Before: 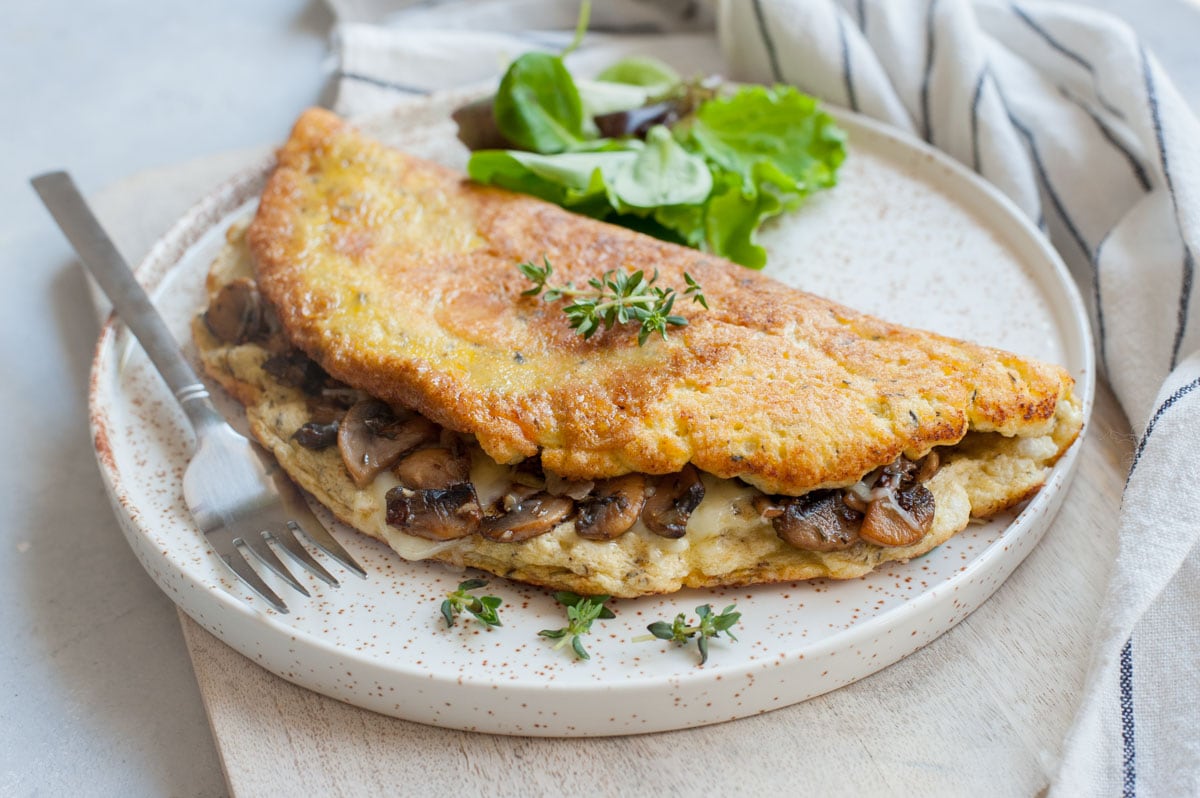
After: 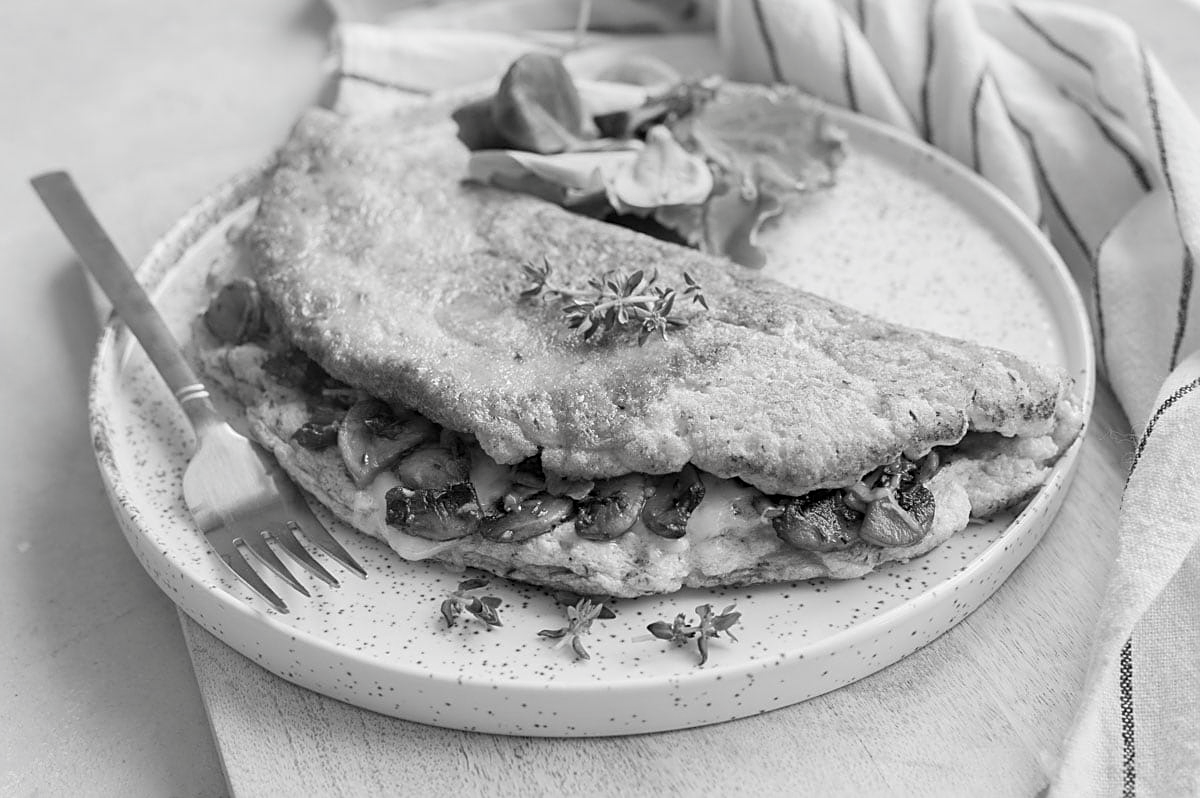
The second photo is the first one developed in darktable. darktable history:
contrast brightness saturation: saturation -0.986
sharpen: on, module defaults
color zones: curves: ch0 [(0, 0.5) (0.125, 0.4) (0.25, 0.5) (0.375, 0.4) (0.5, 0.4) (0.625, 0.6) (0.75, 0.6) (0.875, 0.5)]; ch1 [(0, 0.35) (0.125, 0.45) (0.25, 0.35) (0.375, 0.35) (0.5, 0.35) (0.625, 0.35) (0.75, 0.45) (0.875, 0.35)]; ch2 [(0, 0.6) (0.125, 0.5) (0.25, 0.5) (0.375, 0.6) (0.5, 0.6) (0.625, 0.5) (0.75, 0.5) (0.875, 0.5)]
